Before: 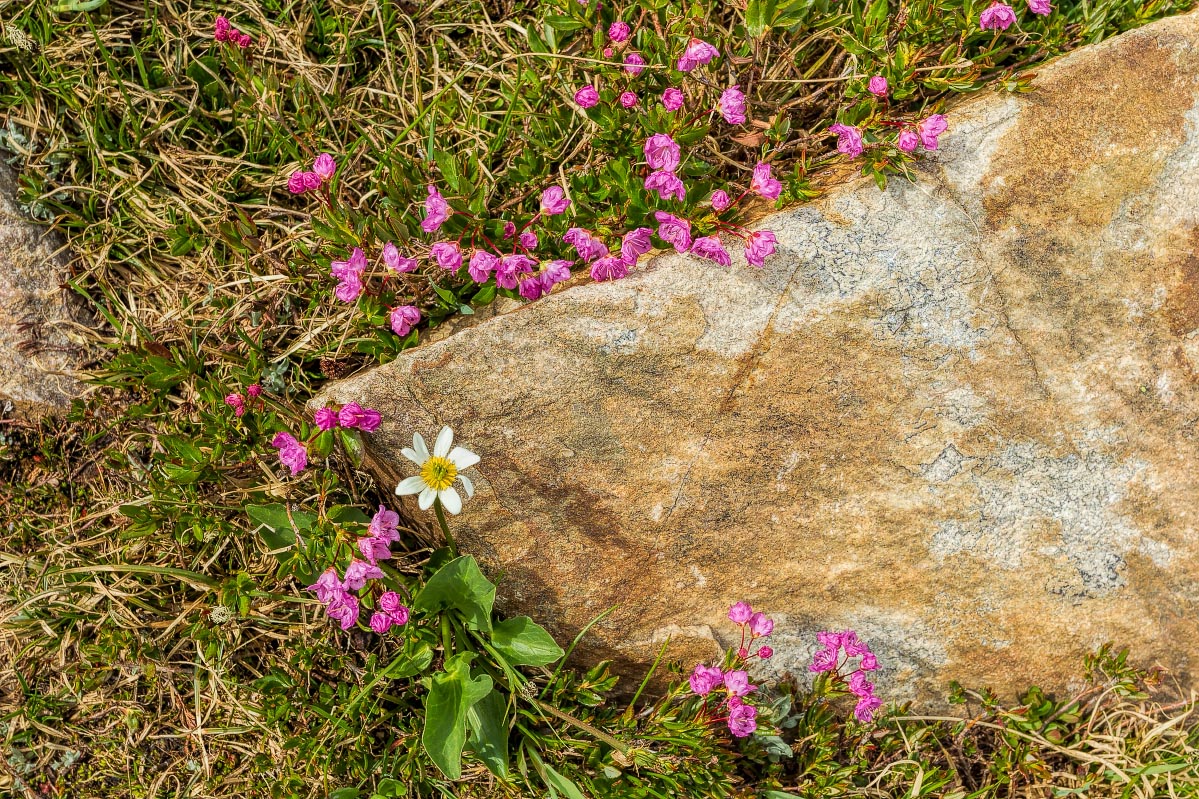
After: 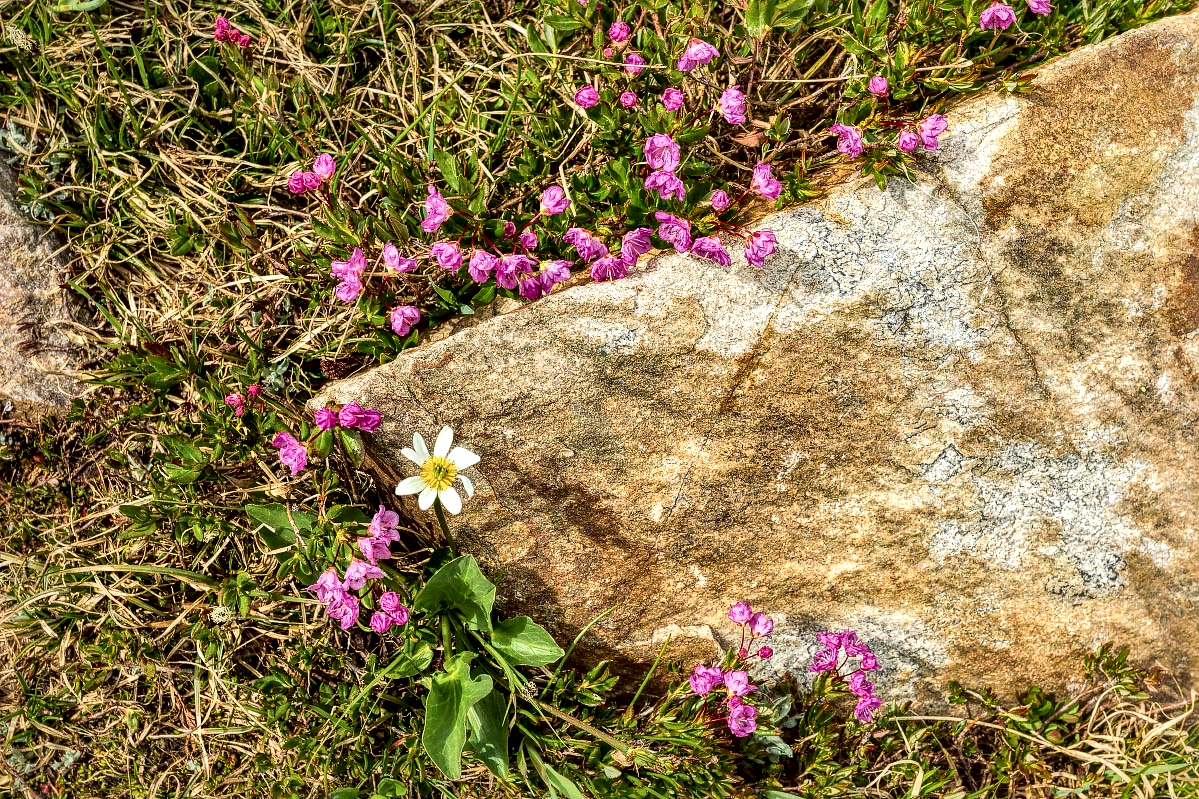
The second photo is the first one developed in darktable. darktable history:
white balance: emerald 1
local contrast: mode bilateral grid, contrast 44, coarseness 69, detail 214%, midtone range 0.2
